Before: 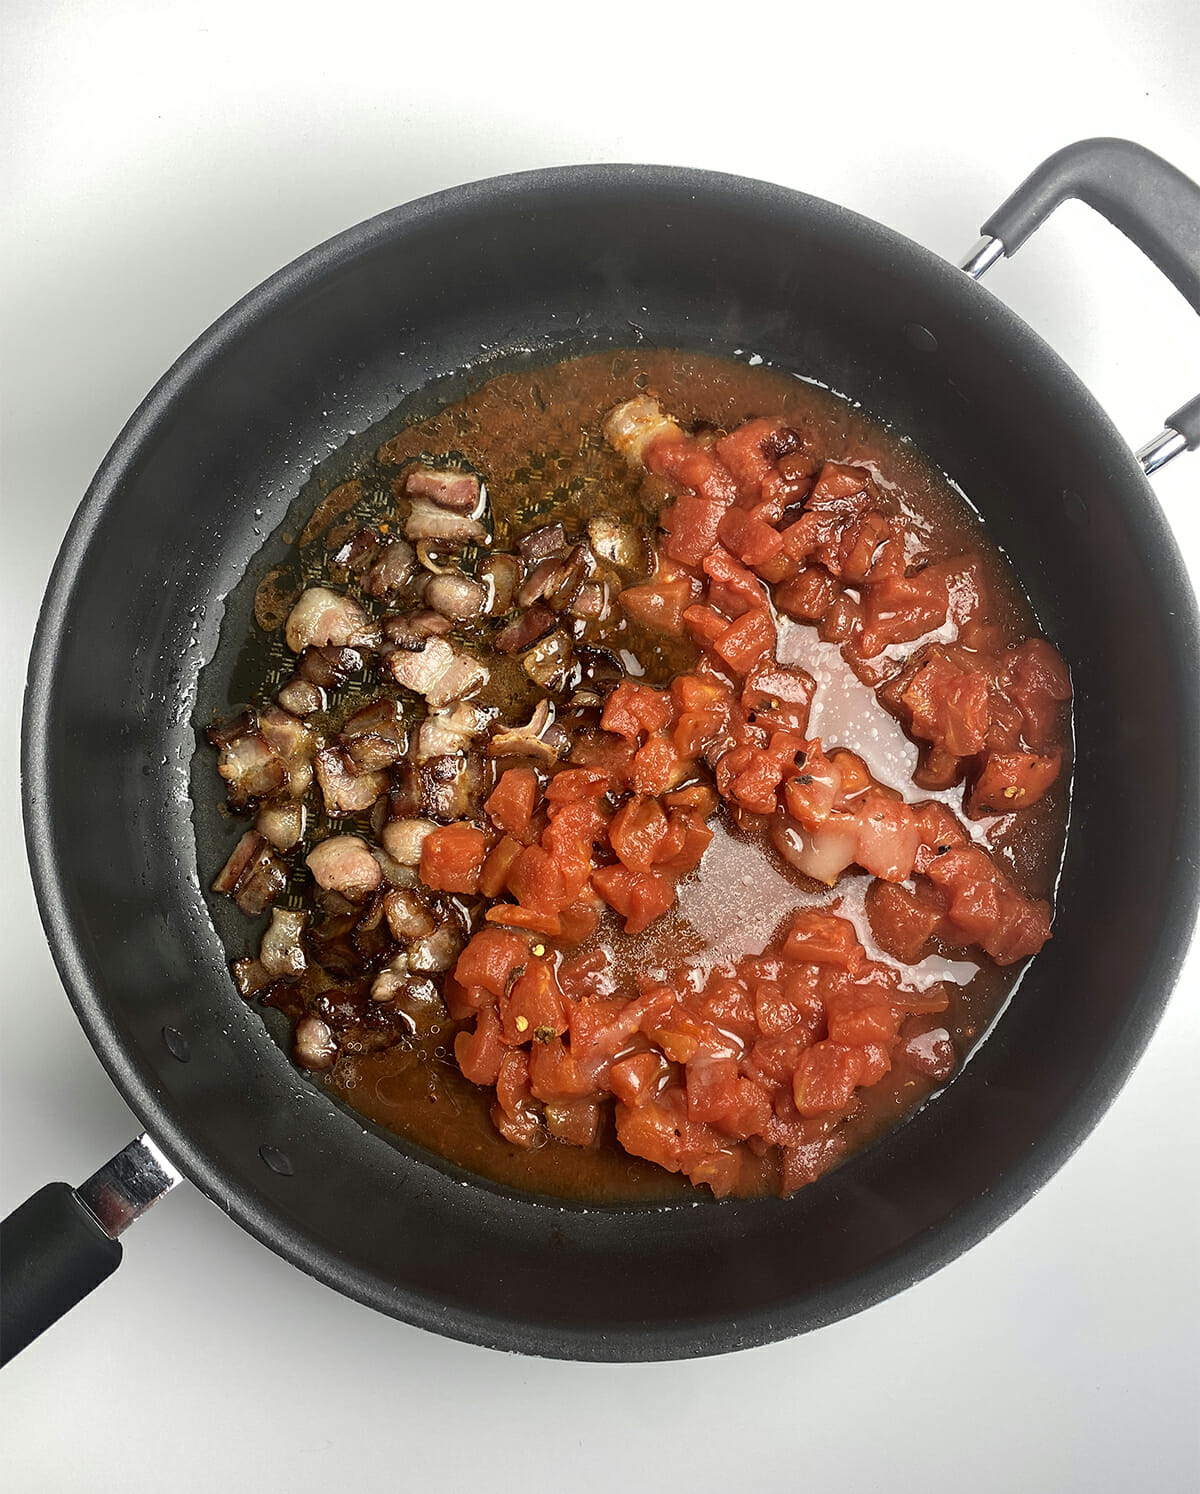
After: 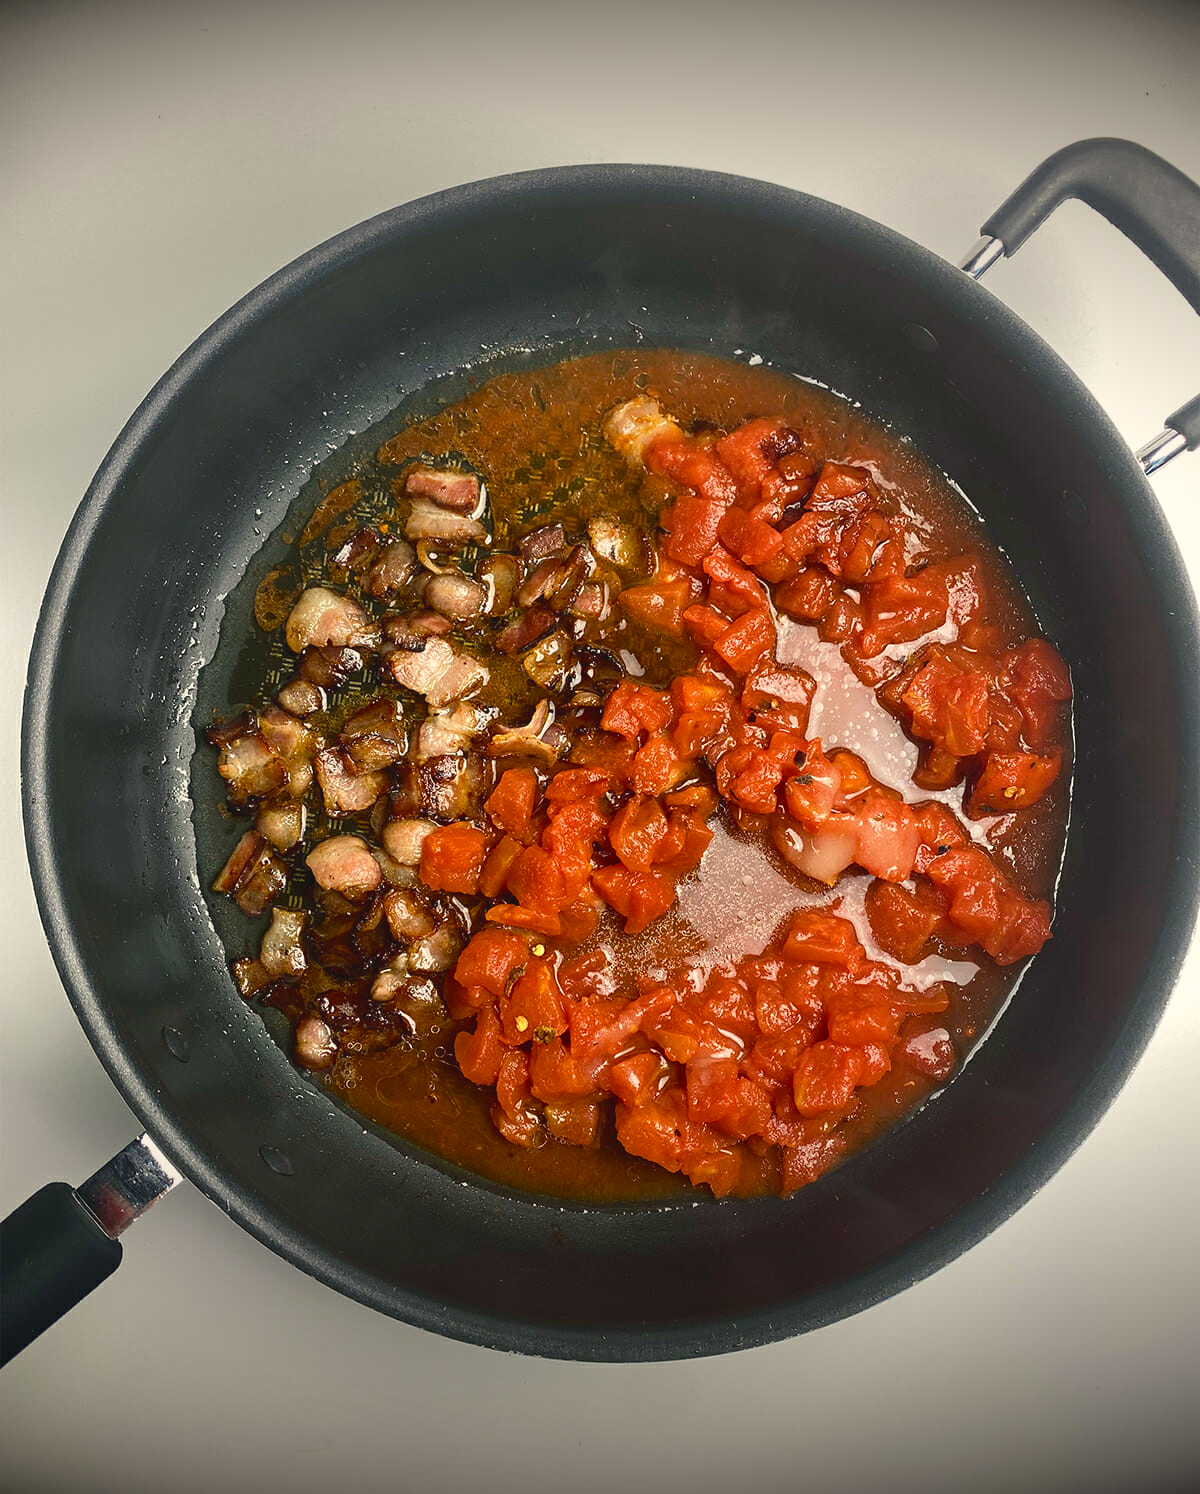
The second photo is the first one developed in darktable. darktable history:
vignetting: fall-off start 98.29%, fall-off radius 100%, brightness -1, saturation 0.5, width/height ratio 1.428
color balance rgb: shadows lift › chroma 2%, shadows lift › hue 219.6°, power › hue 313.2°, highlights gain › chroma 3%, highlights gain › hue 75.6°, global offset › luminance 0.5%, perceptual saturation grading › global saturation 15.33%, perceptual saturation grading › highlights -19.33%, perceptual saturation grading › shadows 20%, global vibrance 20%
